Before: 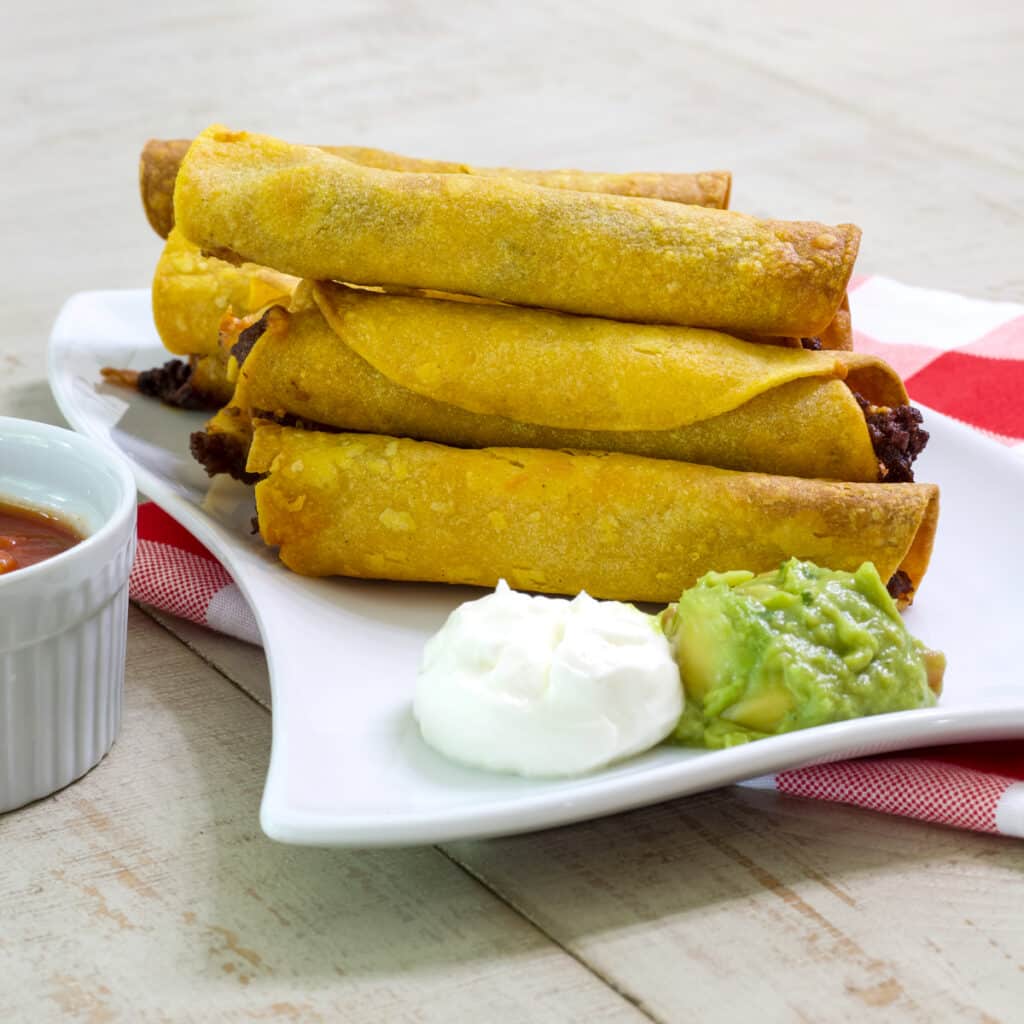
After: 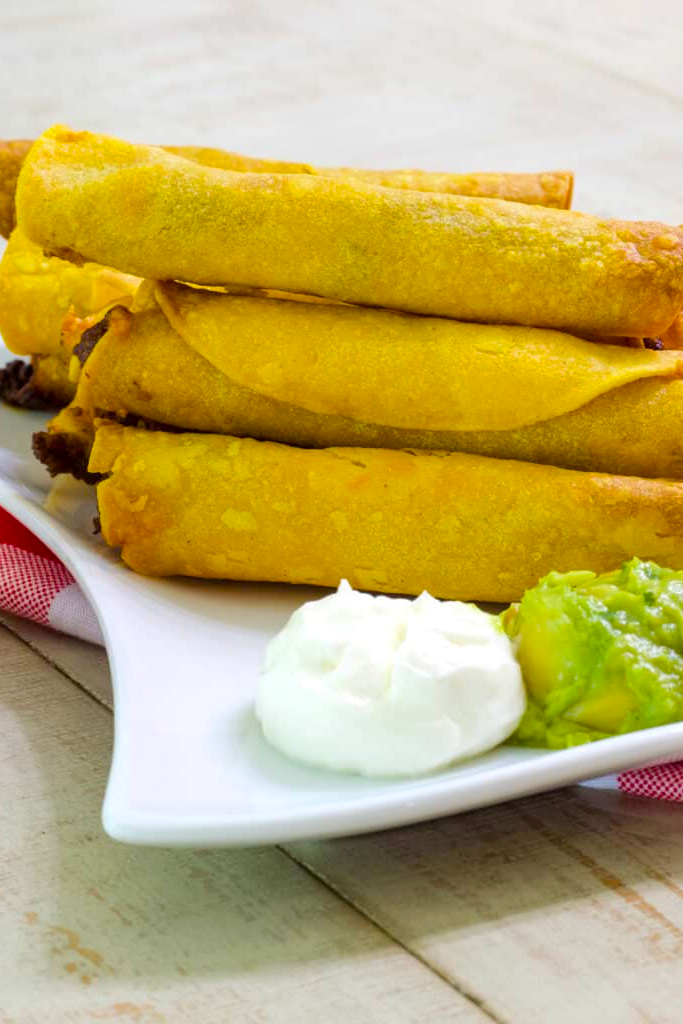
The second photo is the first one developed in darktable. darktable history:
color balance rgb: perceptual saturation grading › global saturation 25%, perceptual brilliance grading › mid-tones 10%, perceptual brilliance grading › shadows 15%, global vibrance 20%
crop and rotate: left 15.446%, right 17.836%
